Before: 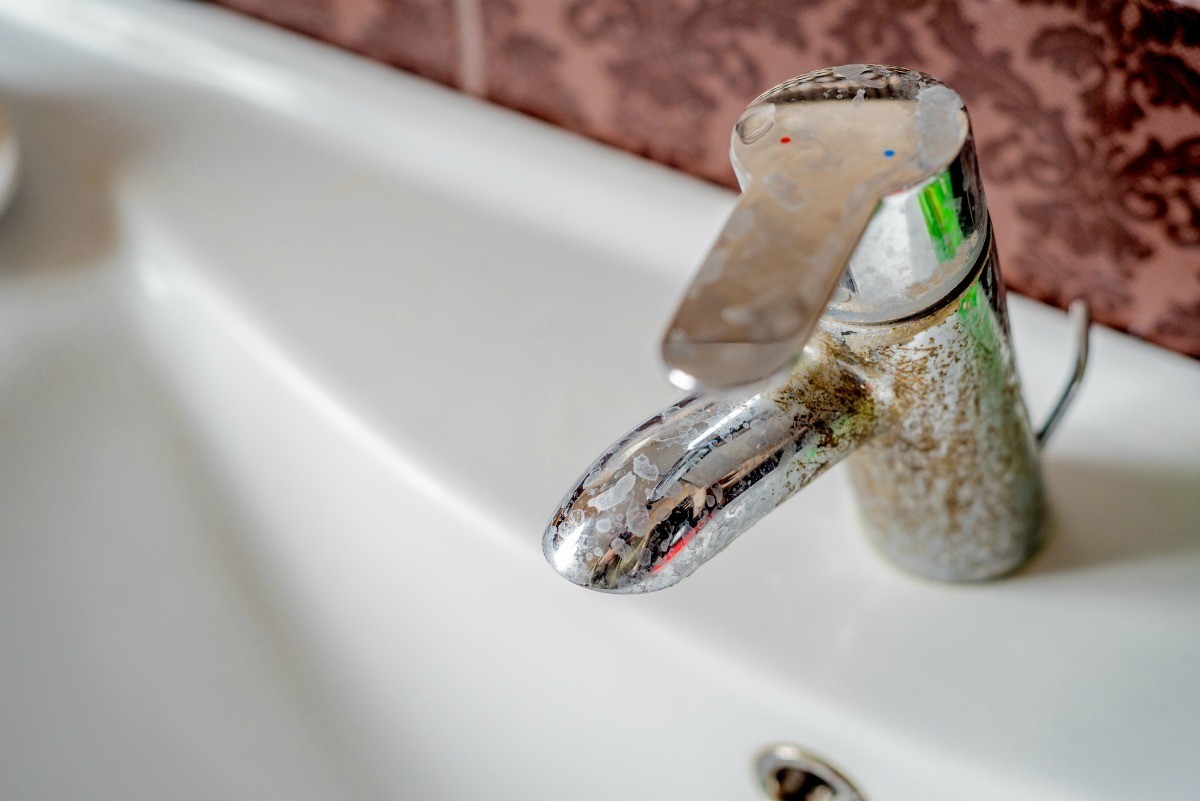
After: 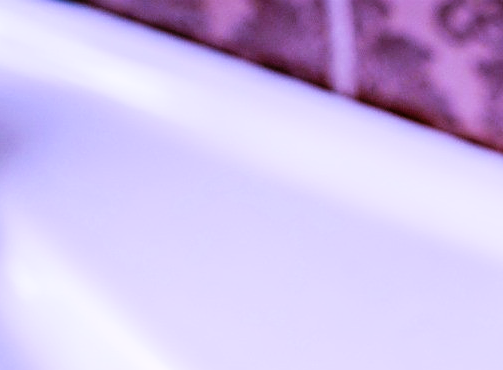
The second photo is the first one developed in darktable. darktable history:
sharpen: on, module defaults
tone curve: curves: ch0 [(0, 0) (0.003, 0.002) (0.011, 0.006) (0.025, 0.014) (0.044, 0.02) (0.069, 0.027) (0.1, 0.036) (0.136, 0.05) (0.177, 0.081) (0.224, 0.118) (0.277, 0.183) (0.335, 0.262) (0.399, 0.351) (0.468, 0.456) (0.543, 0.571) (0.623, 0.692) (0.709, 0.795) (0.801, 0.88) (0.898, 0.948) (1, 1)], preserve colors none
crop and rotate: left 10.817%, top 0.062%, right 47.194%, bottom 53.626%
white balance: red 0.98, blue 1.61
